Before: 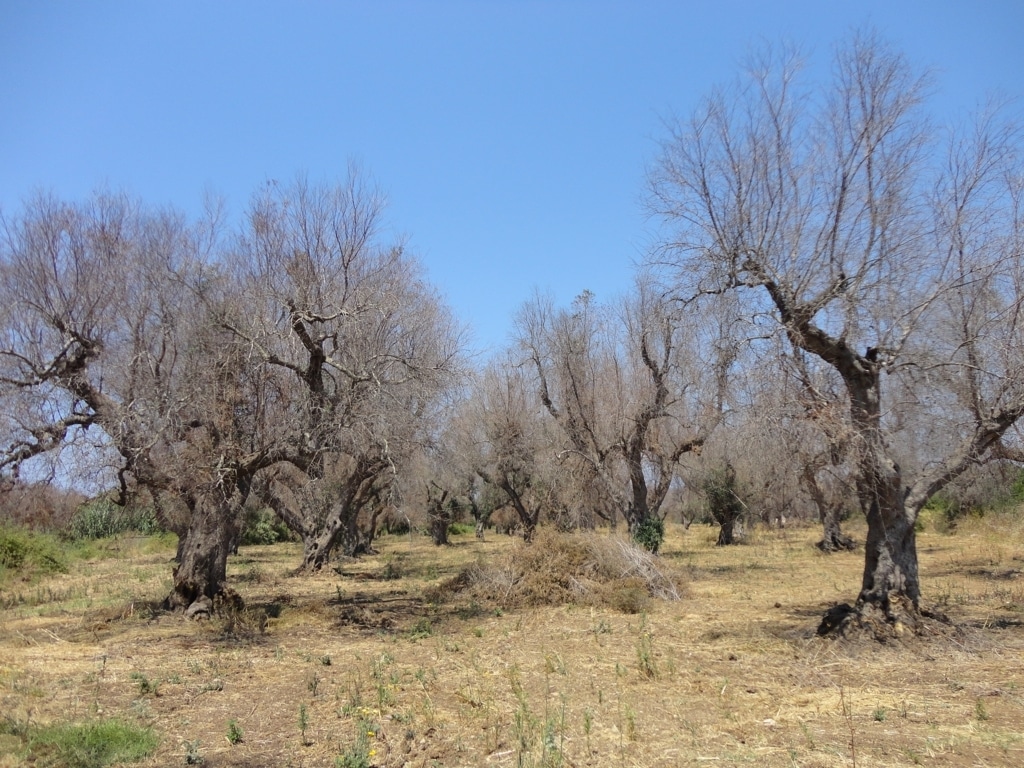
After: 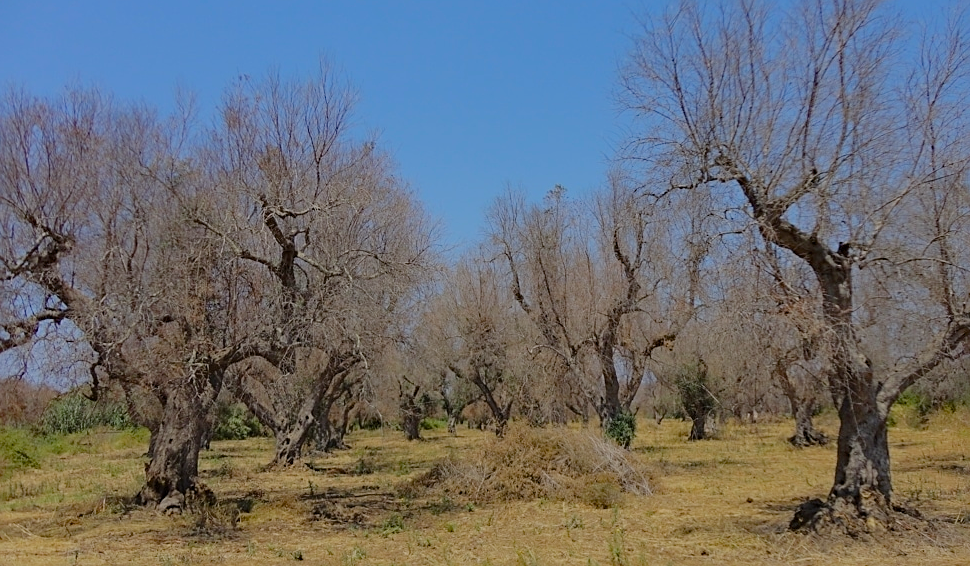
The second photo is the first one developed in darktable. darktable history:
crop and rotate: left 2.783%, top 13.679%, right 2.407%, bottom 12.614%
exposure: black level correction 0, exposure 1.688 EV, compensate exposure bias true, compensate highlight preservation false
haze removal: compatibility mode true, adaptive false
color balance rgb: linear chroma grading › mid-tones 7.927%, perceptual saturation grading › global saturation 30.007%, perceptual brilliance grading › global brilliance -47.573%
sharpen: on, module defaults
